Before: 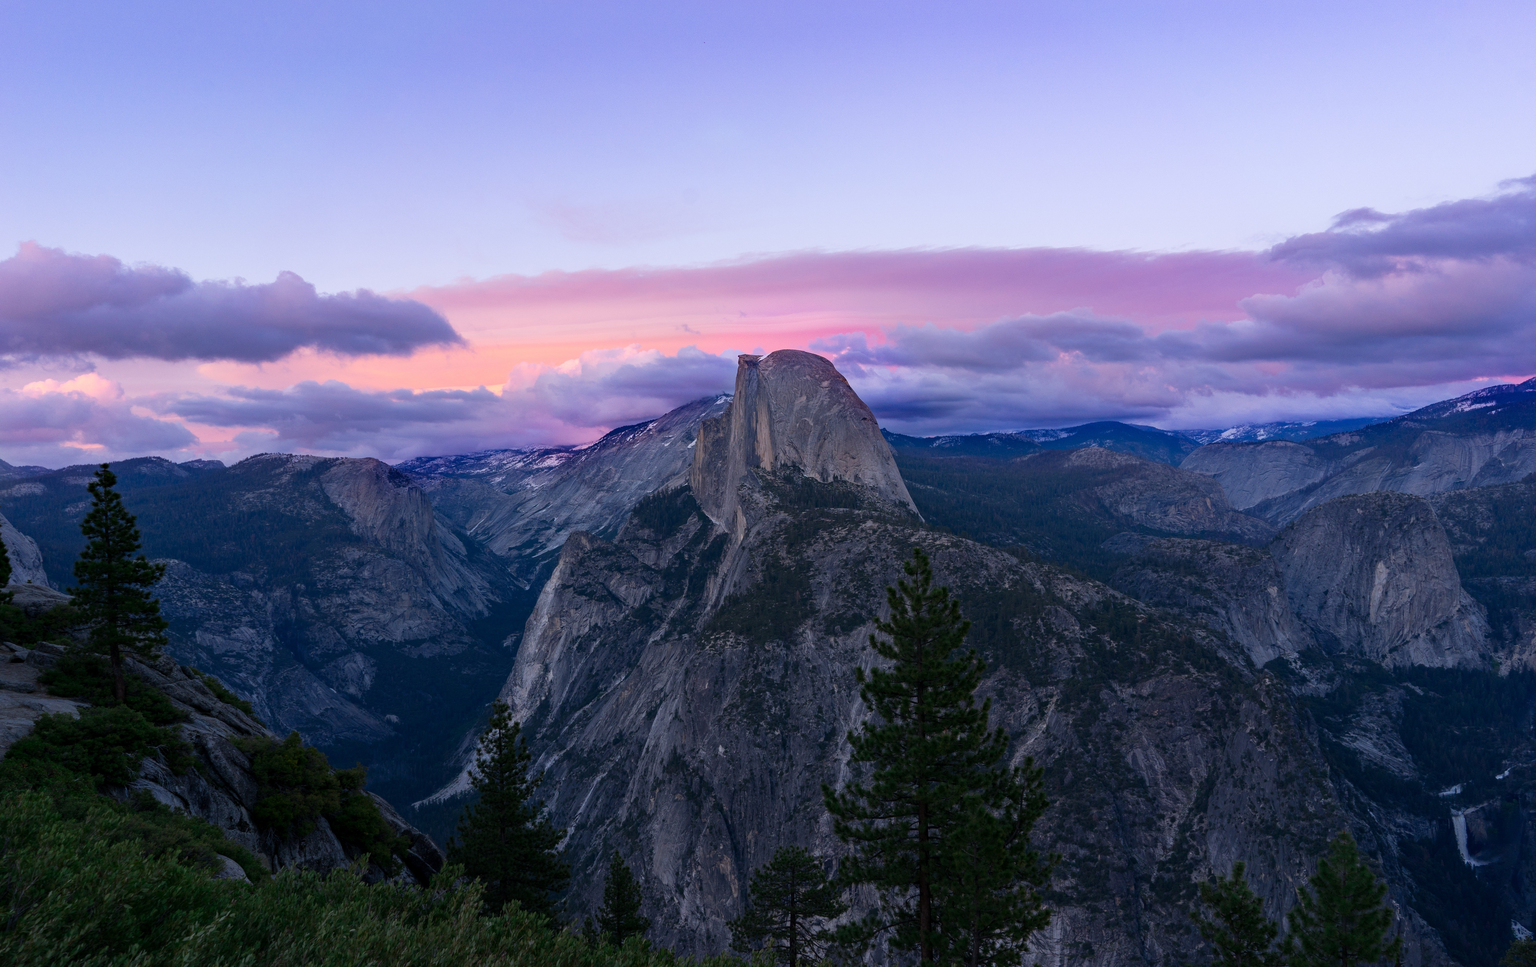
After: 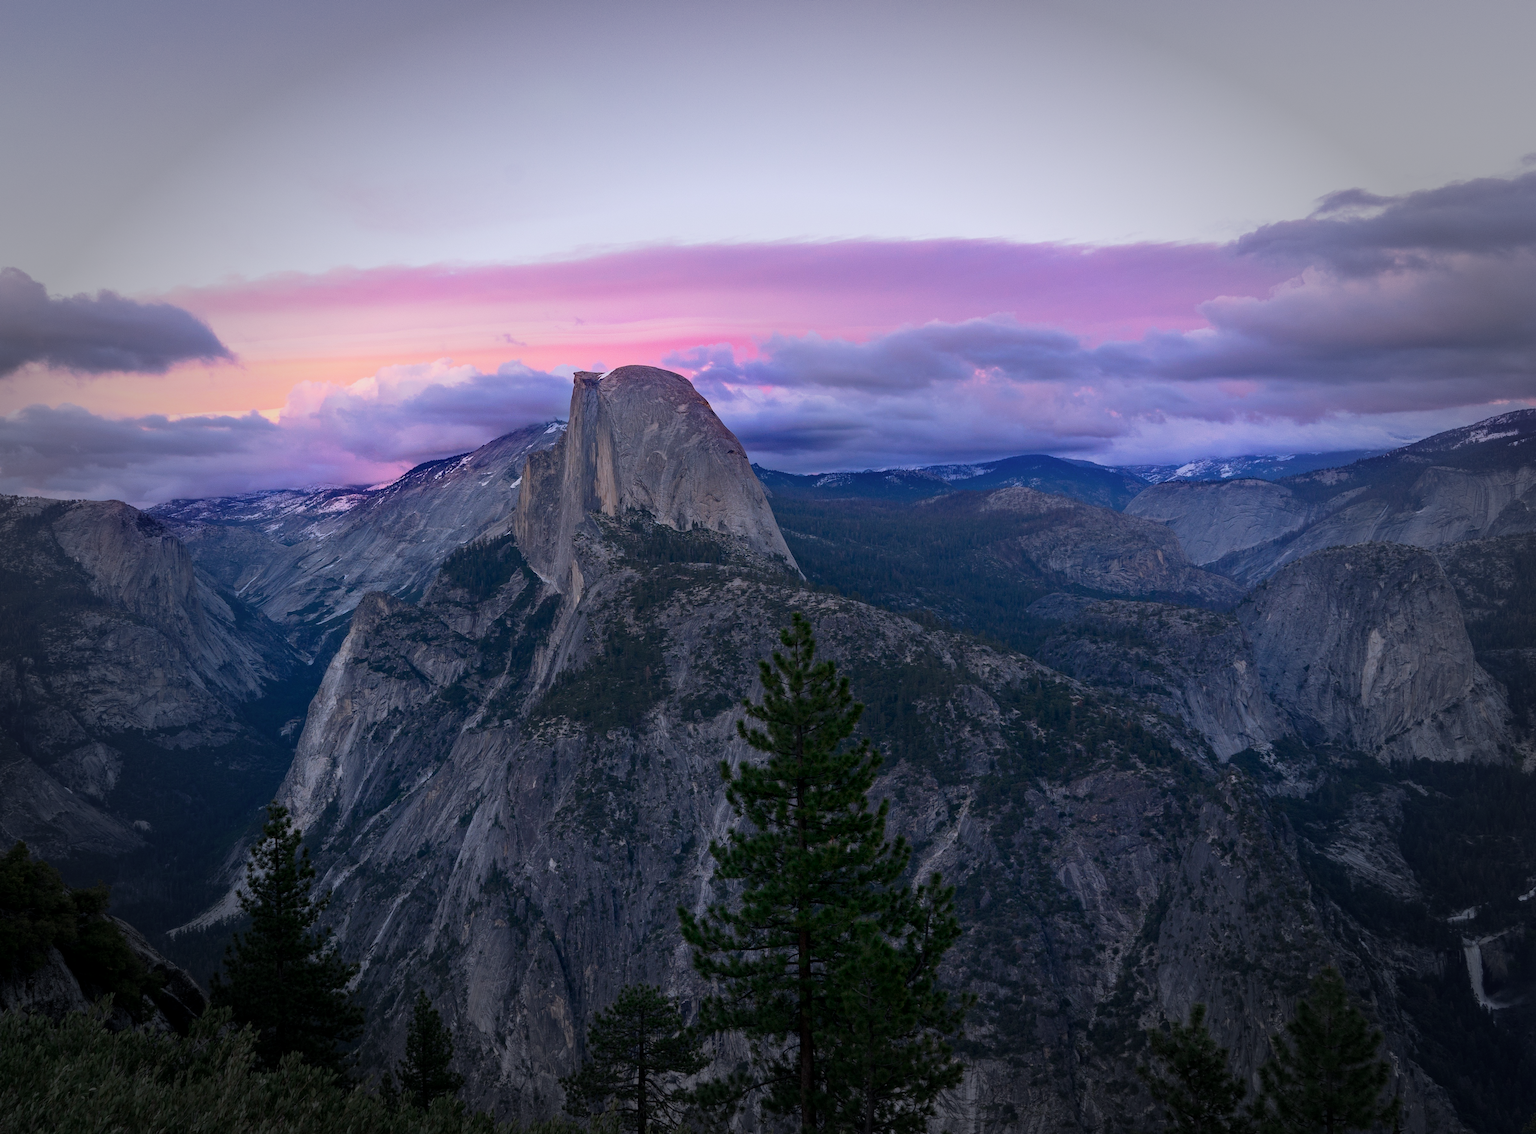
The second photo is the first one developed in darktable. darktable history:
crop and rotate: left 18.144%, top 5.881%, right 1.668%
tone curve: curves: ch0 [(0.013, 0) (0.061, 0.068) (0.239, 0.256) (0.502, 0.505) (0.683, 0.676) (0.761, 0.773) (0.858, 0.858) (0.987, 0.945)]; ch1 [(0, 0) (0.172, 0.123) (0.304, 0.267) (0.414, 0.395) (0.472, 0.473) (0.502, 0.508) (0.521, 0.528) (0.583, 0.595) (0.654, 0.673) (0.728, 0.761) (1, 1)]; ch2 [(0, 0) (0.411, 0.424) (0.485, 0.476) (0.502, 0.502) (0.553, 0.557) (0.57, 0.576) (1, 1)], preserve colors none
vignetting: fall-off start 65.89%, fall-off radius 39.82%, automatic ratio true, width/height ratio 0.675
